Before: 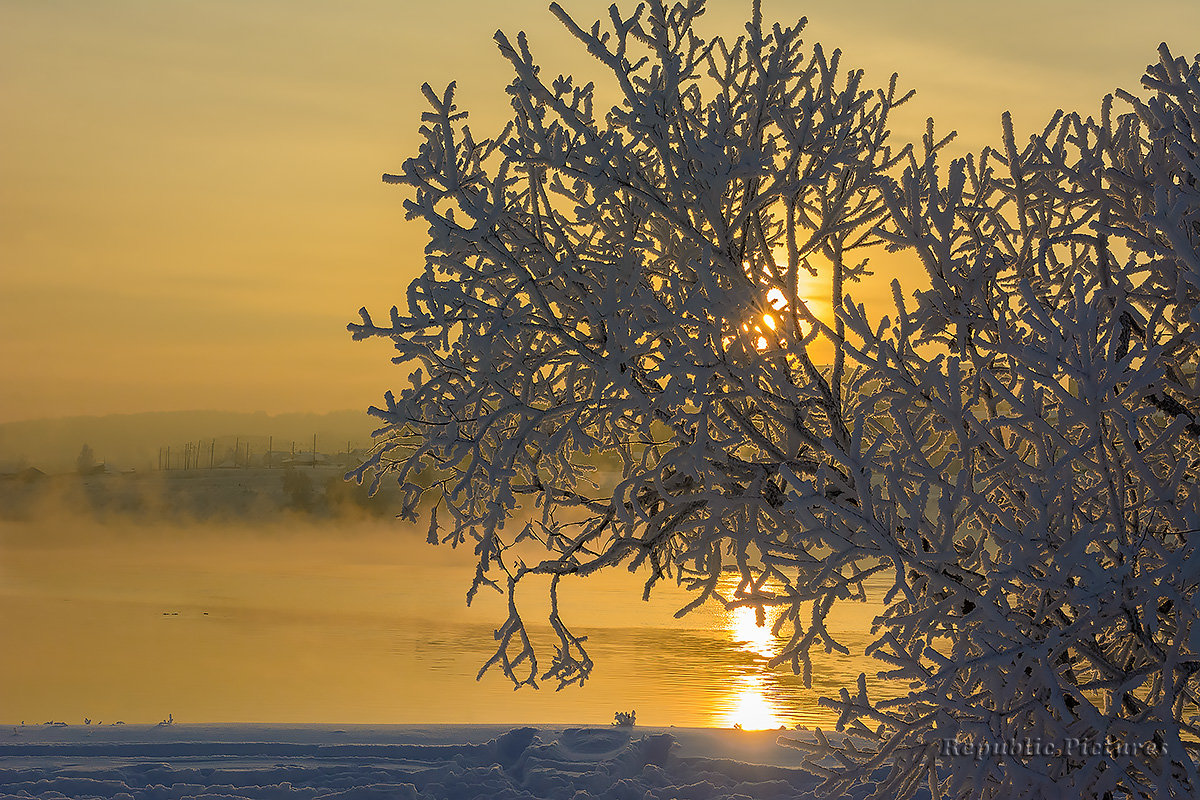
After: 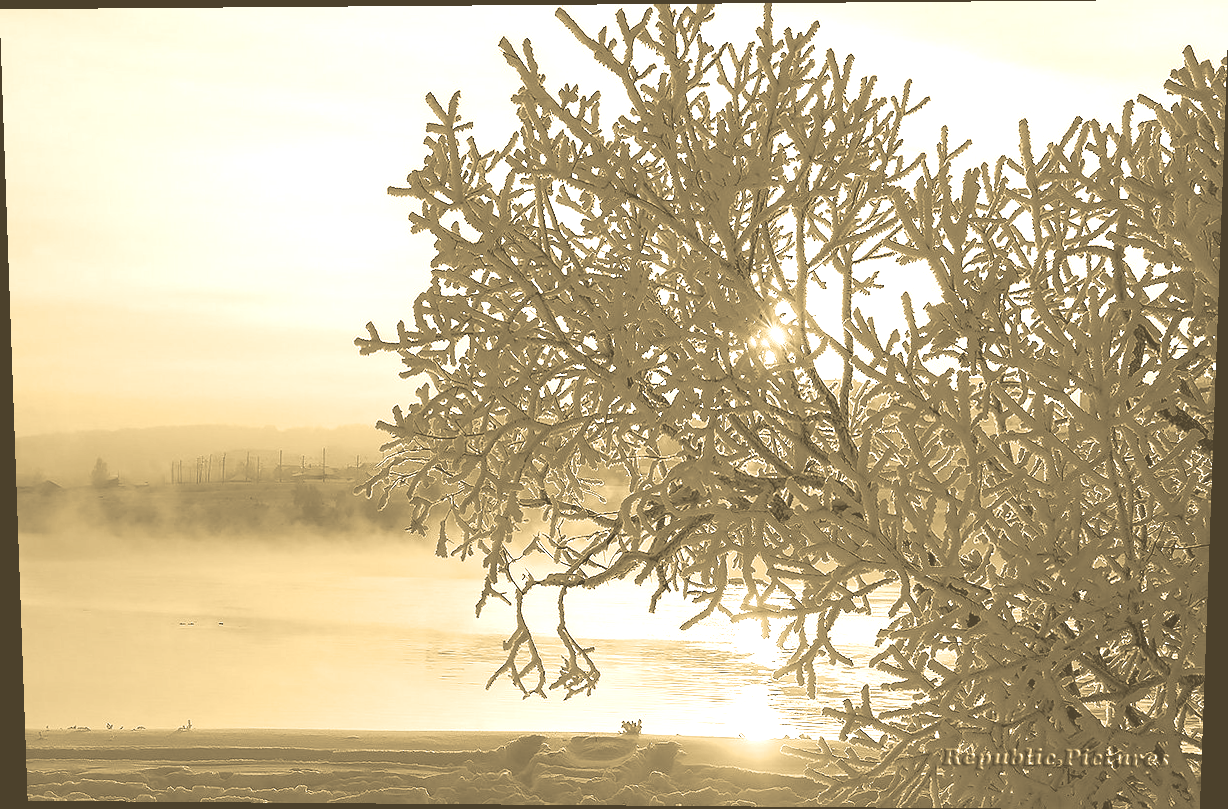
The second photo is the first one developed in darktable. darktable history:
tone equalizer: -8 EV -0.417 EV, -7 EV -0.389 EV, -6 EV -0.333 EV, -5 EV -0.222 EV, -3 EV 0.222 EV, -2 EV 0.333 EV, -1 EV 0.389 EV, +0 EV 0.417 EV, edges refinement/feathering 500, mask exposure compensation -1.57 EV, preserve details no
rotate and perspective: lens shift (vertical) 0.048, lens shift (horizontal) -0.024, automatic cropping off
color correction: highlights a* -1.43, highlights b* 10.12, shadows a* 0.395, shadows b* 19.35
sharpen: radius 5.325, amount 0.312, threshold 26.433
colorize: hue 36°, source mix 100%
split-toning: shadows › hue 46.8°, shadows › saturation 0.17, highlights › hue 316.8°, highlights › saturation 0.27, balance -51.82
color calibration: illuminant custom, x 0.368, y 0.373, temperature 4330.32 K
white balance: red 0.871, blue 1.249
